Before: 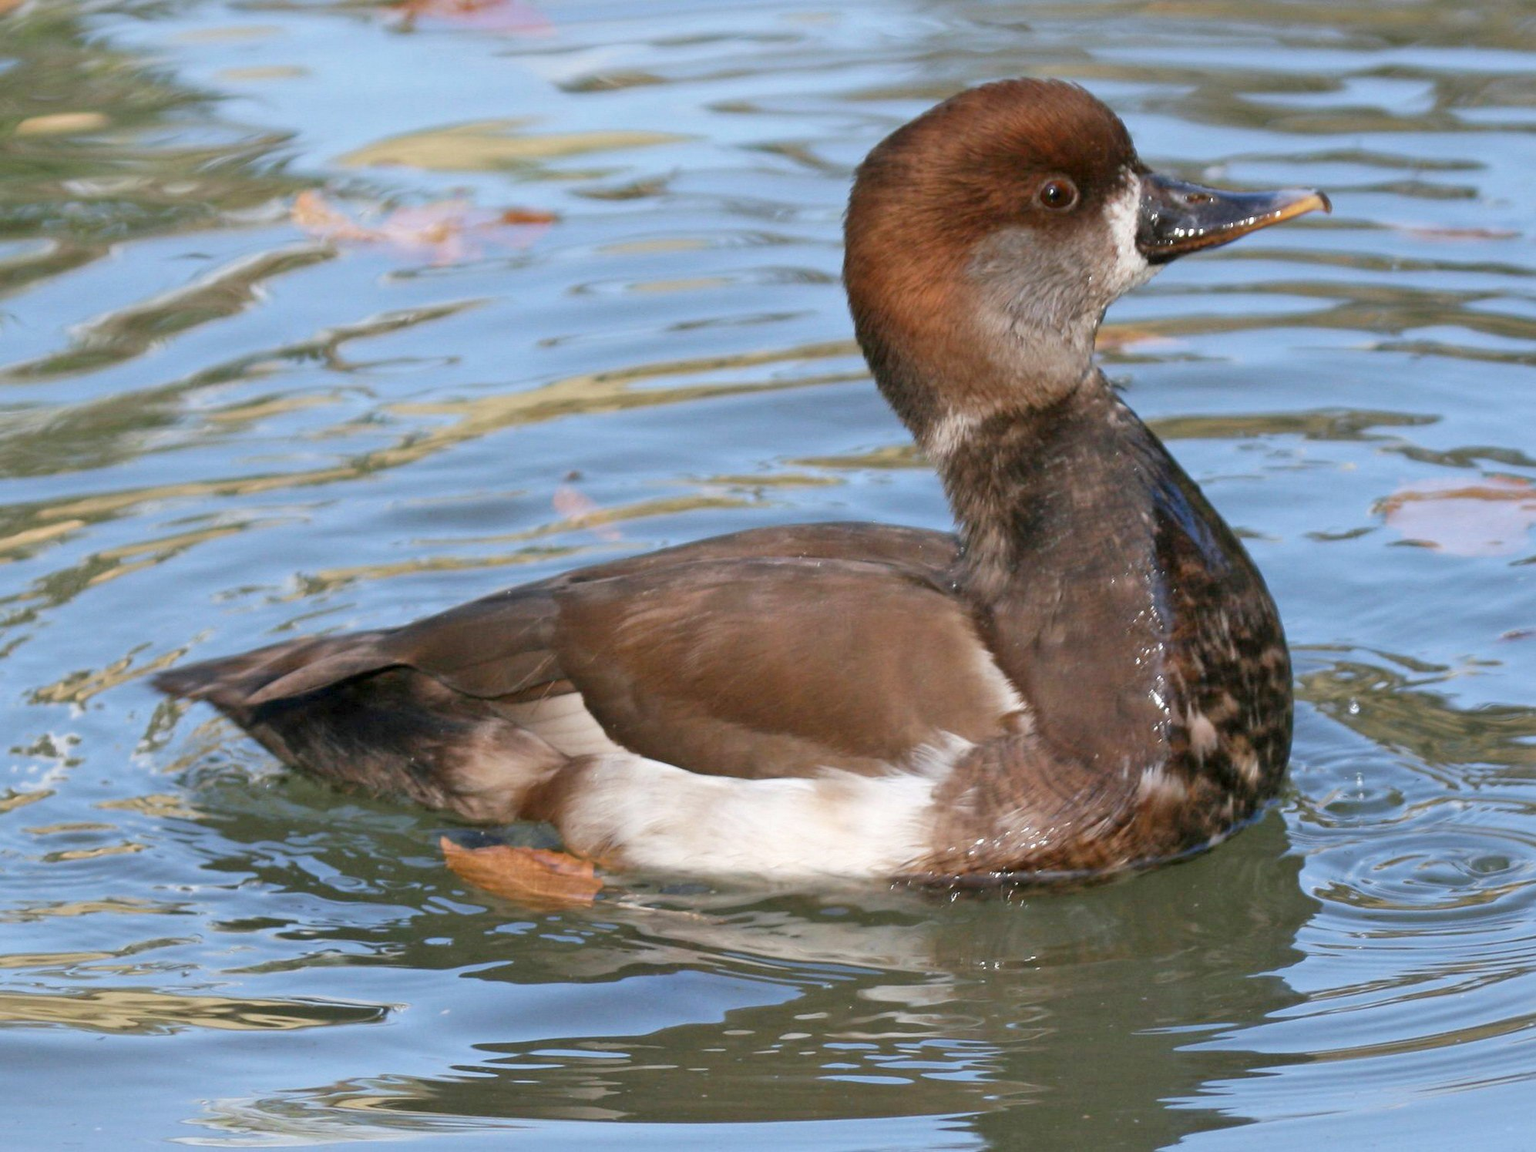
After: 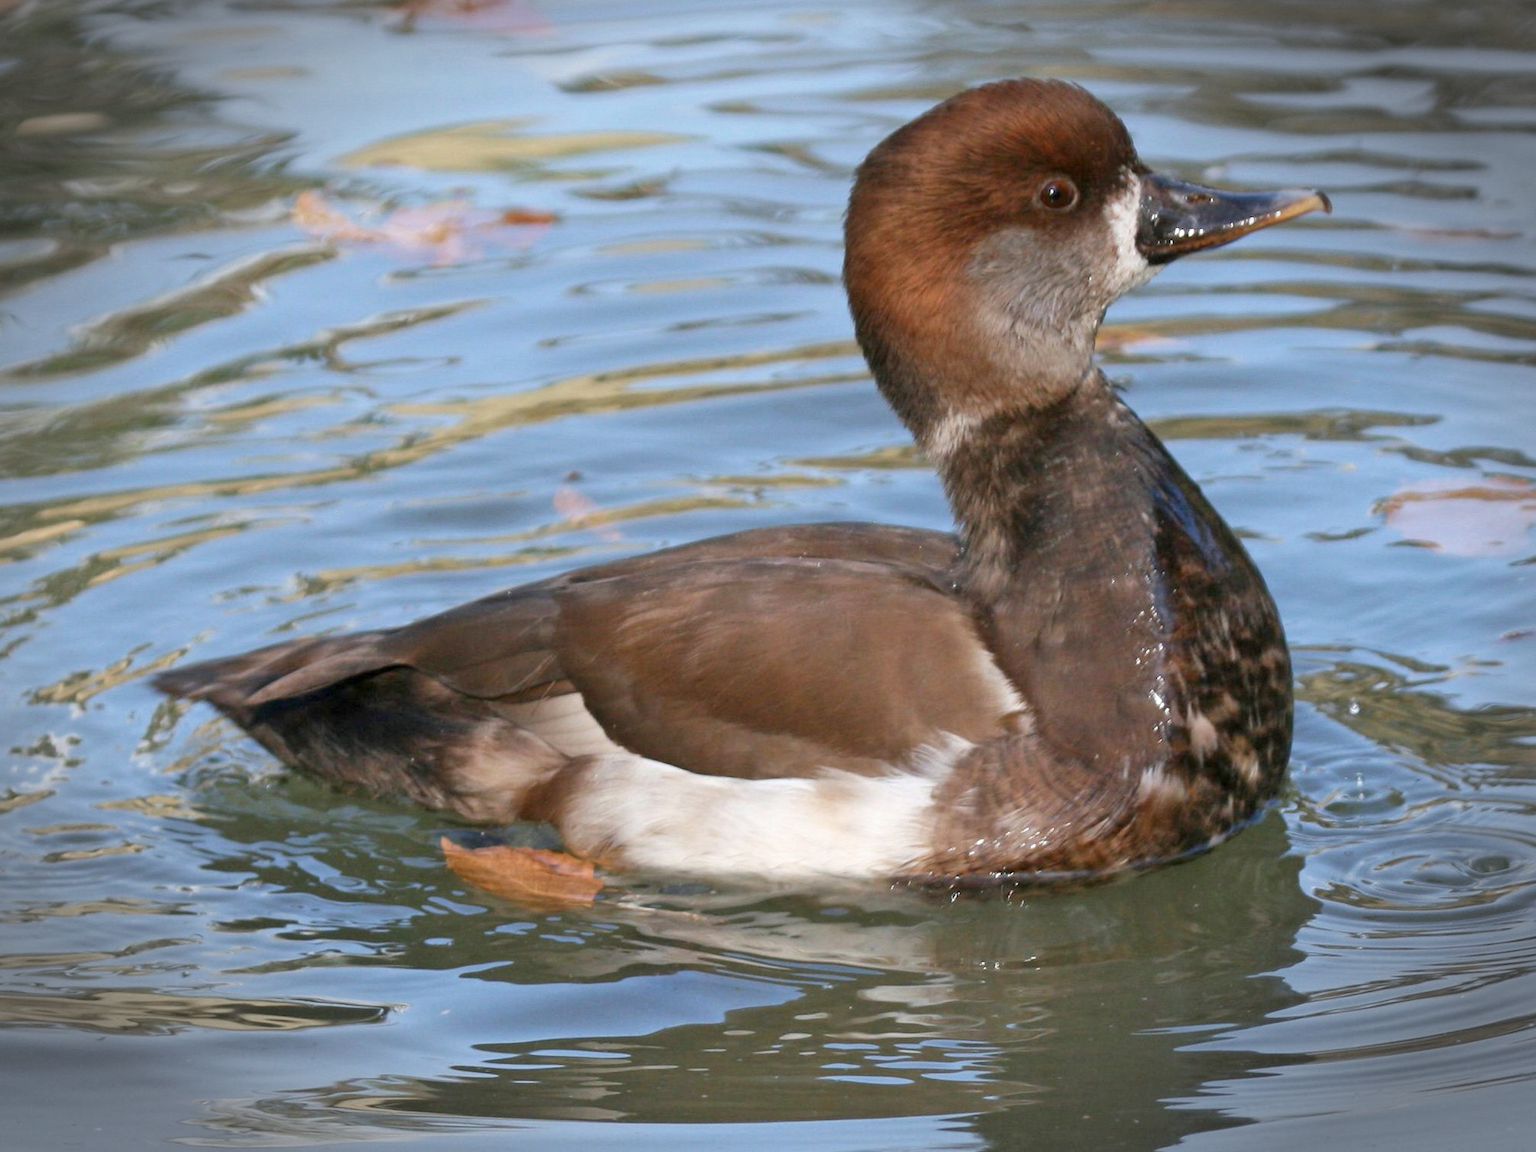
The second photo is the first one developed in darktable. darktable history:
vignetting: fall-off start 90.34%, fall-off radius 38.74%, brightness -0.575, width/height ratio 1.219, shape 1.29, unbound false
